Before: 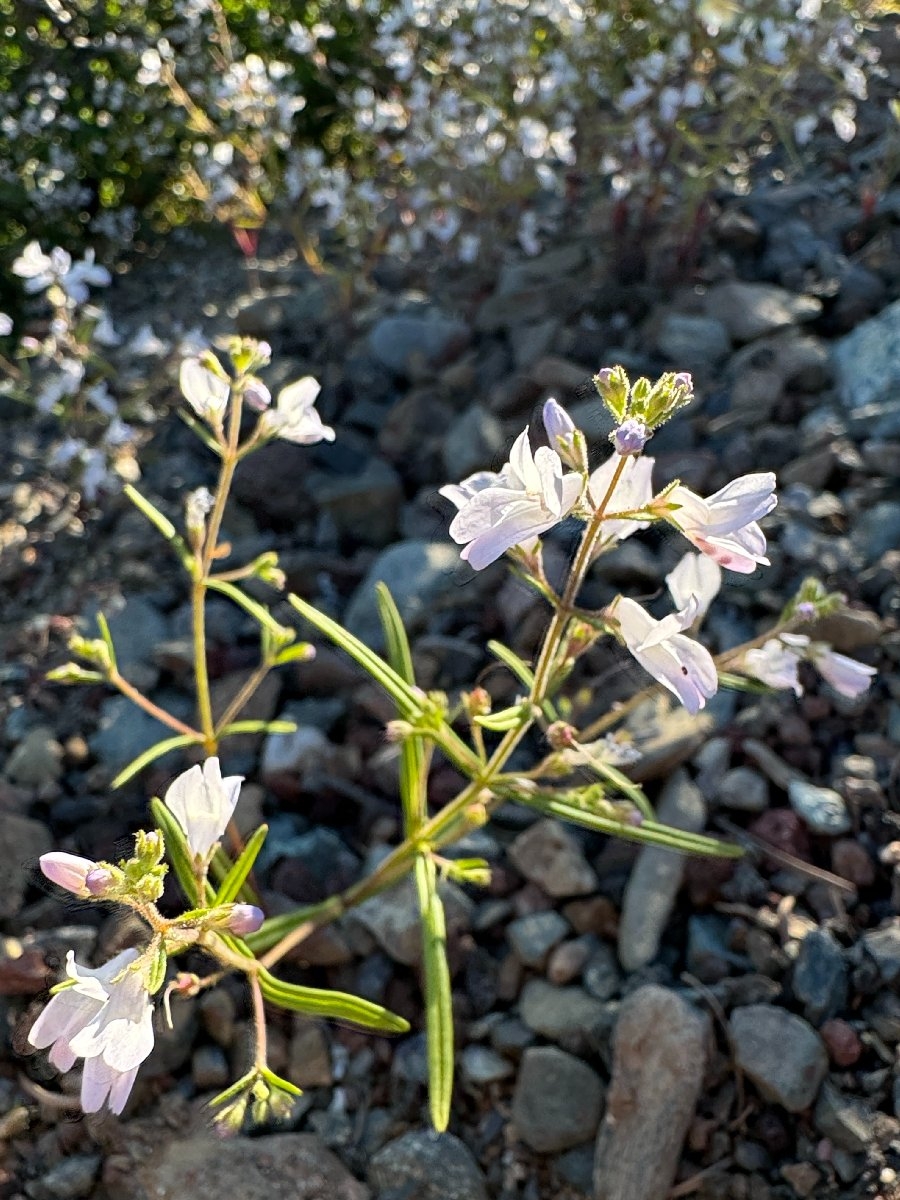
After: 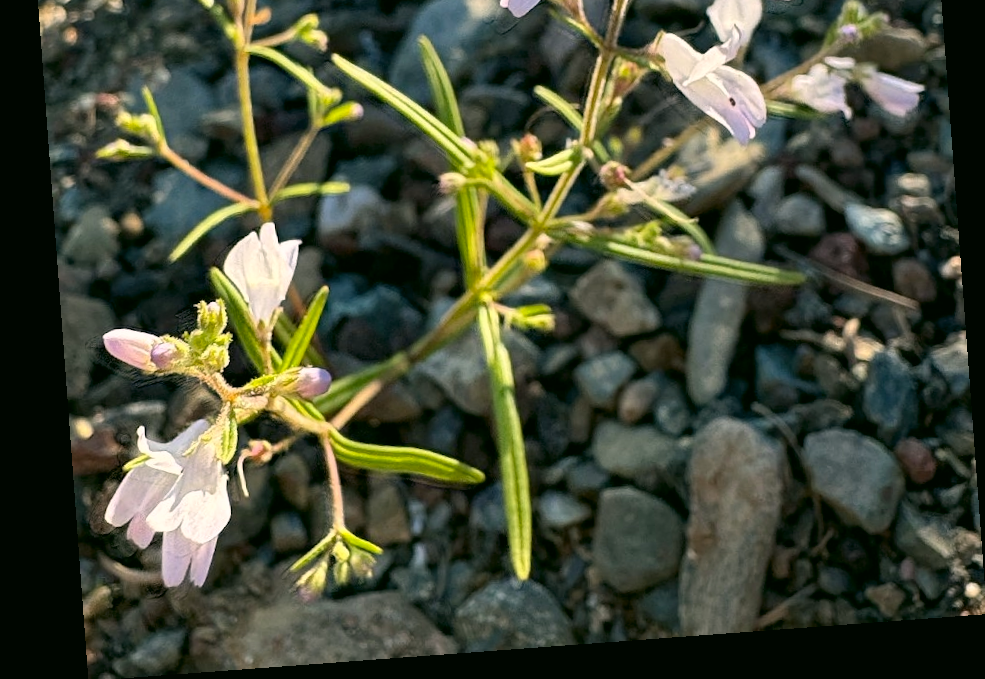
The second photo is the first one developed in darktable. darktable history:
crop and rotate: top 46.237%
rotate and perspective: rotation -4.25°, automatic cropping off
color correction: highlights a* 4.02, highlights b* 4.98, shadows a* -7.55, shadows b* 4.98
